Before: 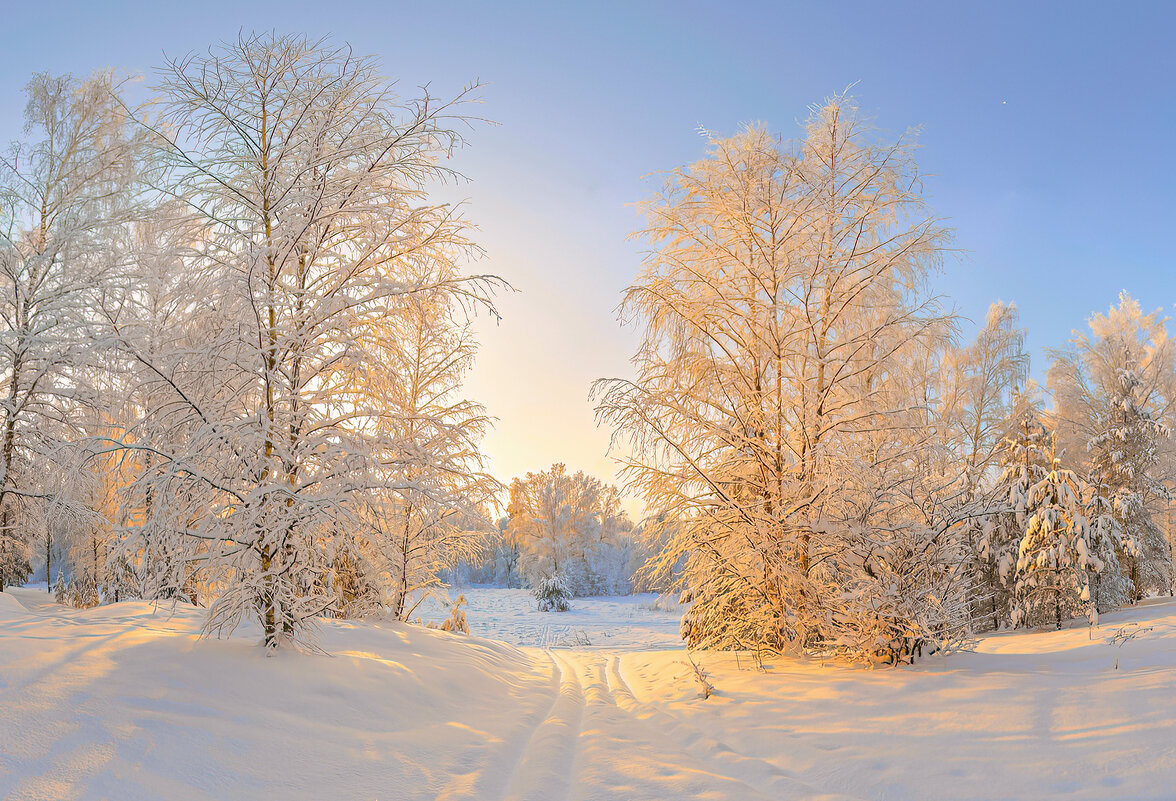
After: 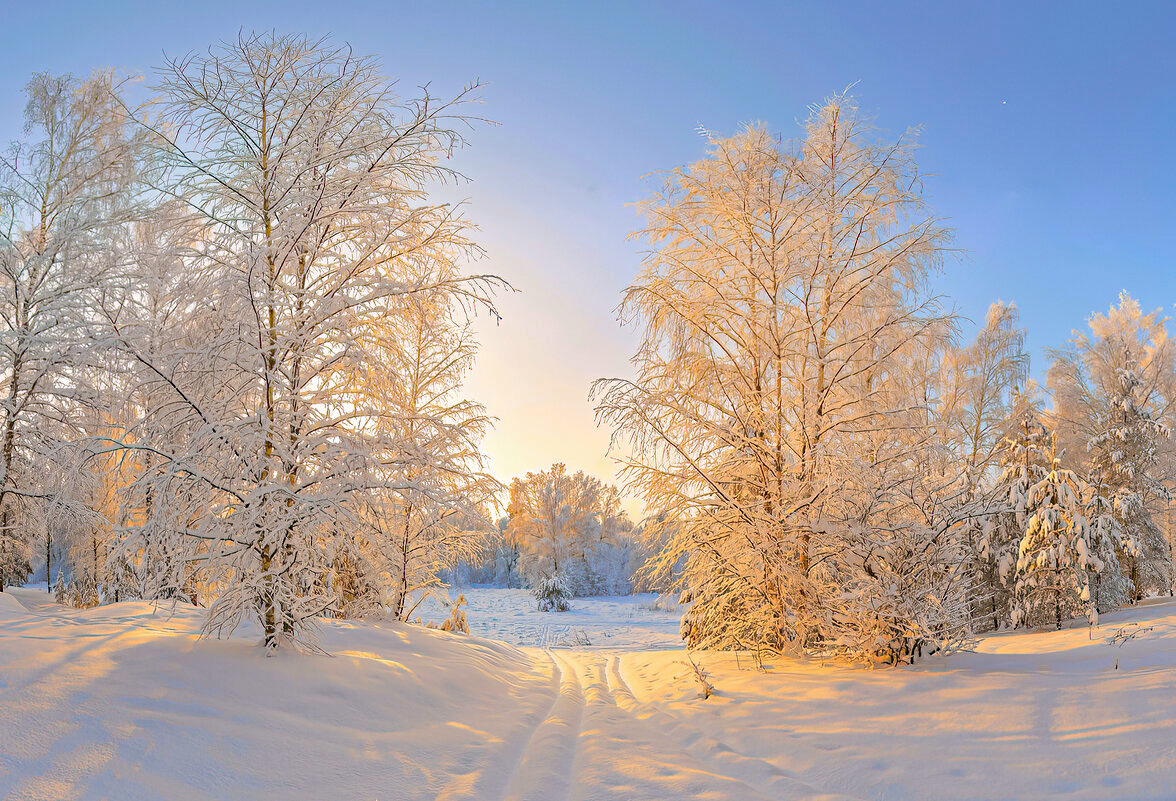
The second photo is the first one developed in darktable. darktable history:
haze removal: strength 0.279, distance 0.248, adaptive false
